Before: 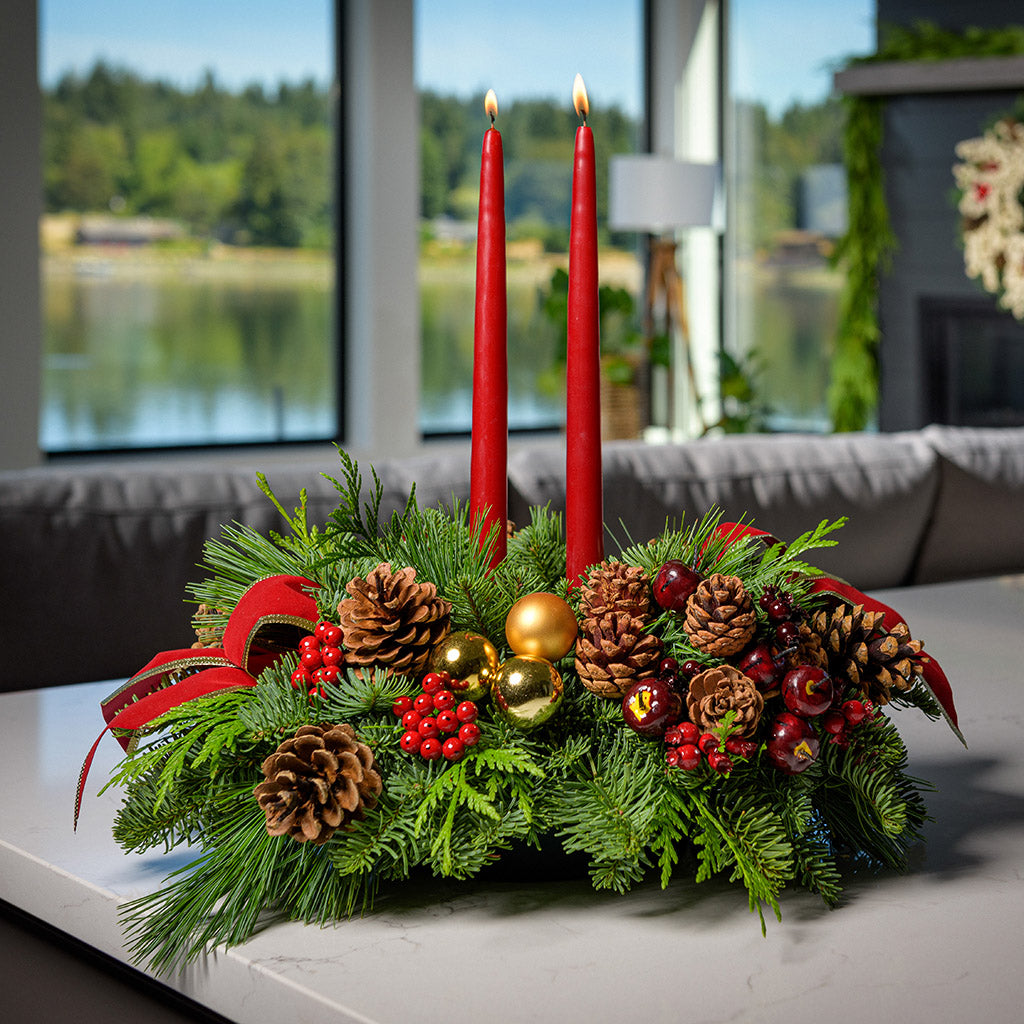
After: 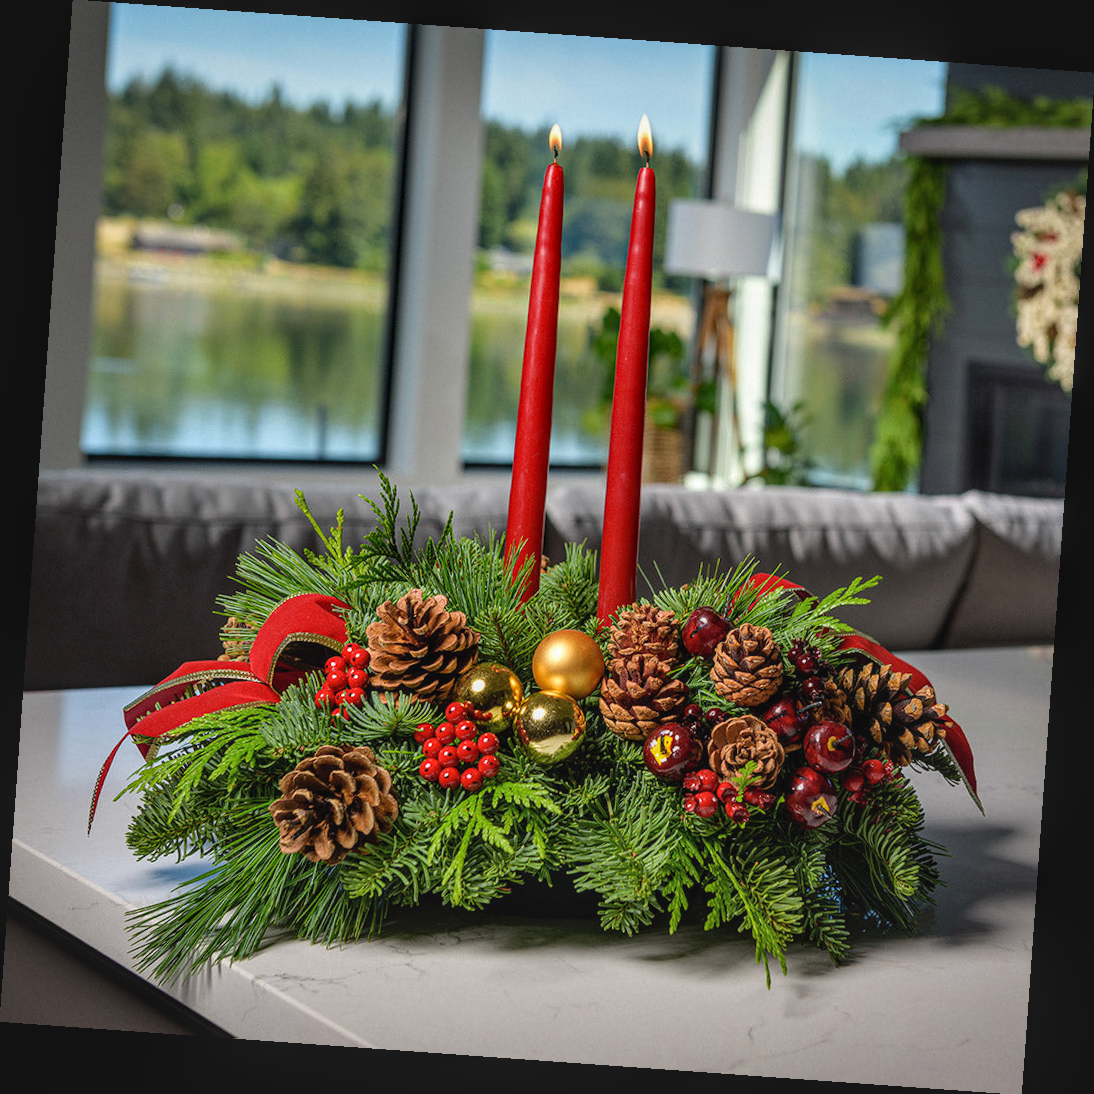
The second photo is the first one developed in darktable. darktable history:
local contrast: detail 130%
contrast brightness saturation: contrast -0.11
rotate and perspective: rotation 4.1°, automatic cropping off
